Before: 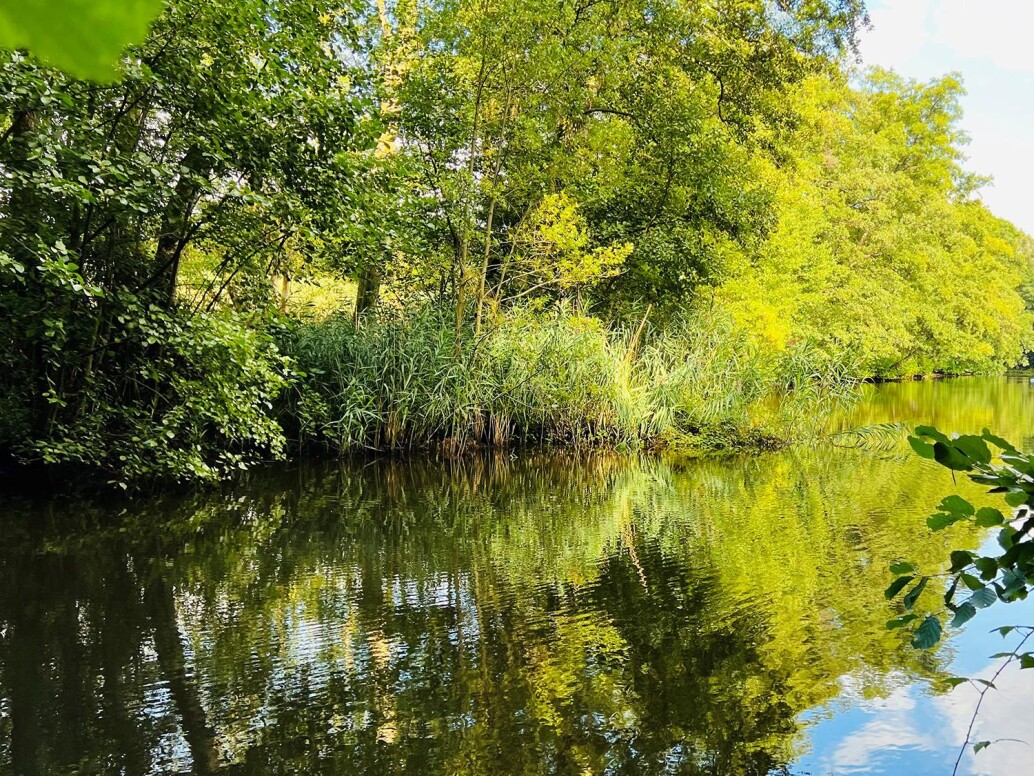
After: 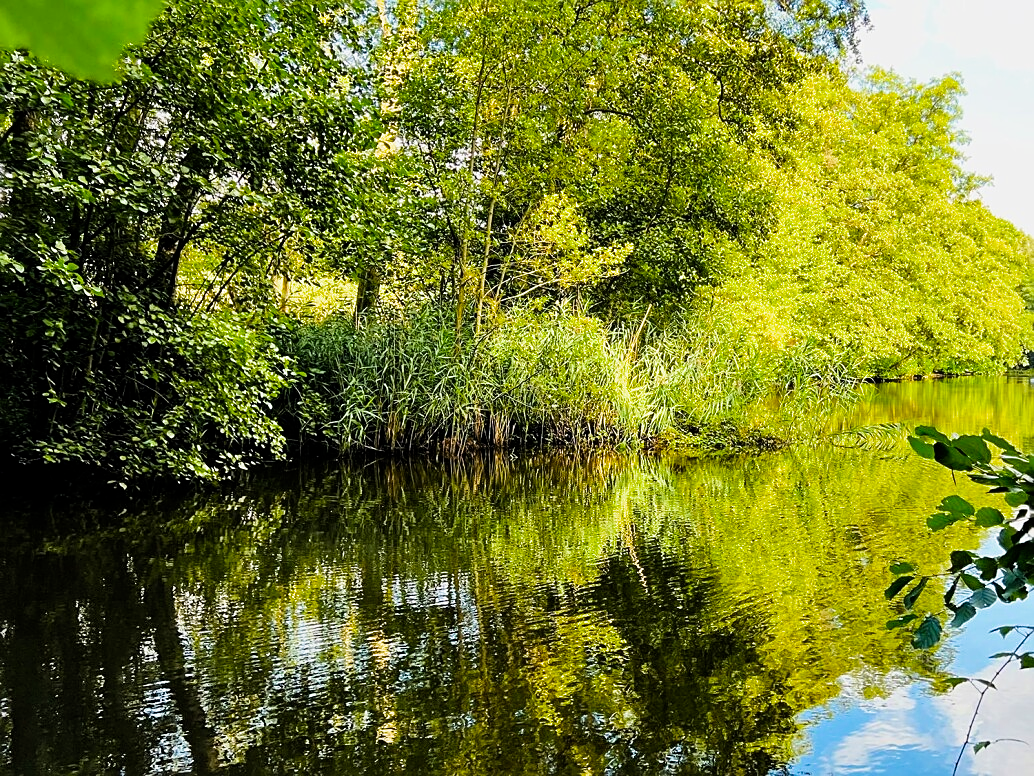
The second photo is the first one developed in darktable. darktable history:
filmic rgb: black relative exposure -12 EV, white relative exposure 2.8 EV, threshold 3 EV, target black luminance 0%, hardness 8.06, latitude 70.41%, contrast 1.14, highlights saturation mix 10%, shadows ↔ highlights balance -0.388%, color science v4 (2020), iterations of high-quality reconstruction 10, contrast in shadows soft, contrast in highlights soft, enable highlight reconstruction true
sharpen: on, module defaults
